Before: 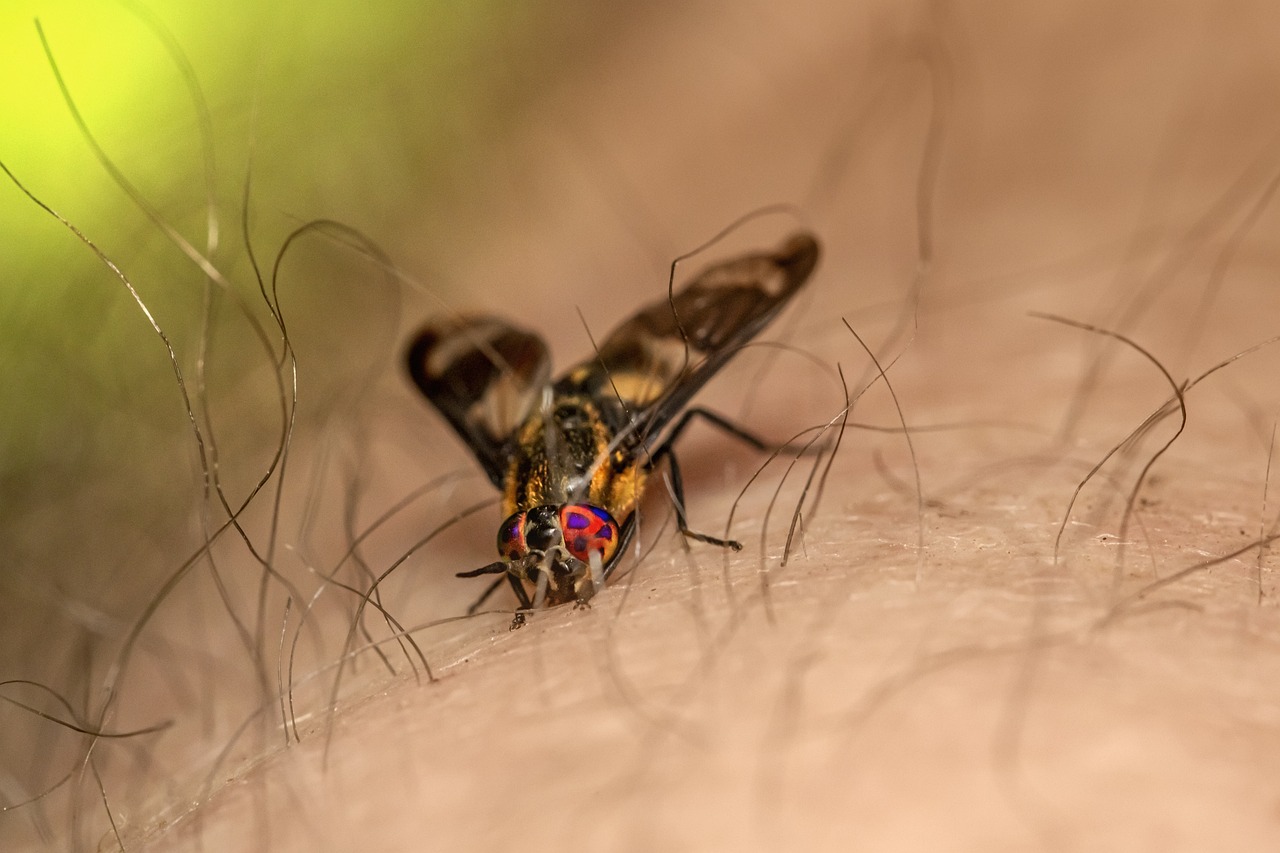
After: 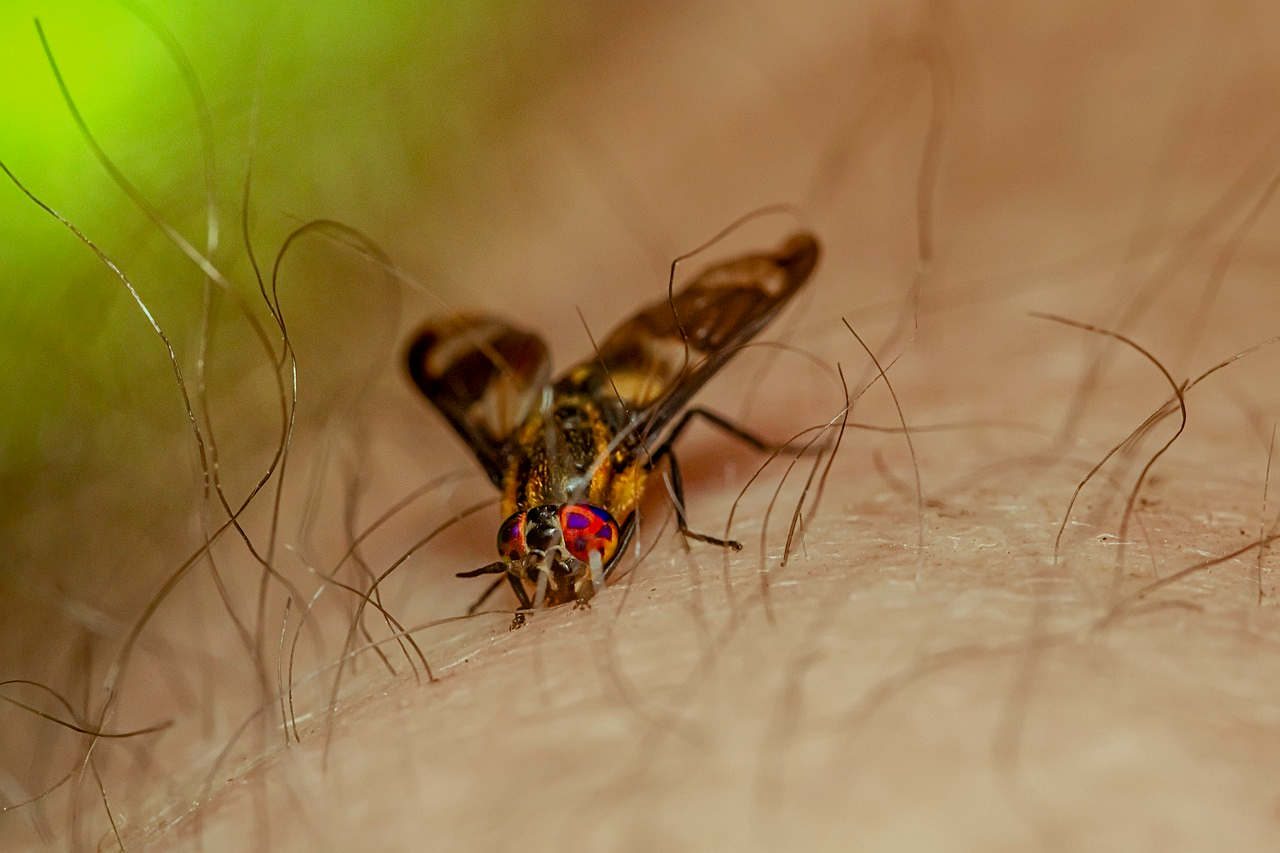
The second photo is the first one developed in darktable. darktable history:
tone equalizer: -8 EV 0.289 EV, -7 EV 0.379 EV, -6 EV 0.422 EV, -5 EV 0.233 EV, -3 EV -0.27 EV, -2 EV -0.42 EV, -1 EV -0.421 EV, +0 EV -0.222 EV, edges refinement/feathering 500, mask exposure compensation -1.57 EV, preserve details guided filter
sharpen: amount 0.204
color balance rgb: highlights gain › chroma 4.041%, highlights gain › hue 201.22°, perceptual saturation grading › global saturation 1.227%, perceptual saturation grading › highlights -1.334%, perceptual saturation grading › mid-tones 3.309%, perceptual saturation grading › shadows 8.71%, global vibrance 10.487%, saturation formula JzAzBz (2021)
shadows and highlights: shadows -88.19, highlights -37.31, soften with gaussian
